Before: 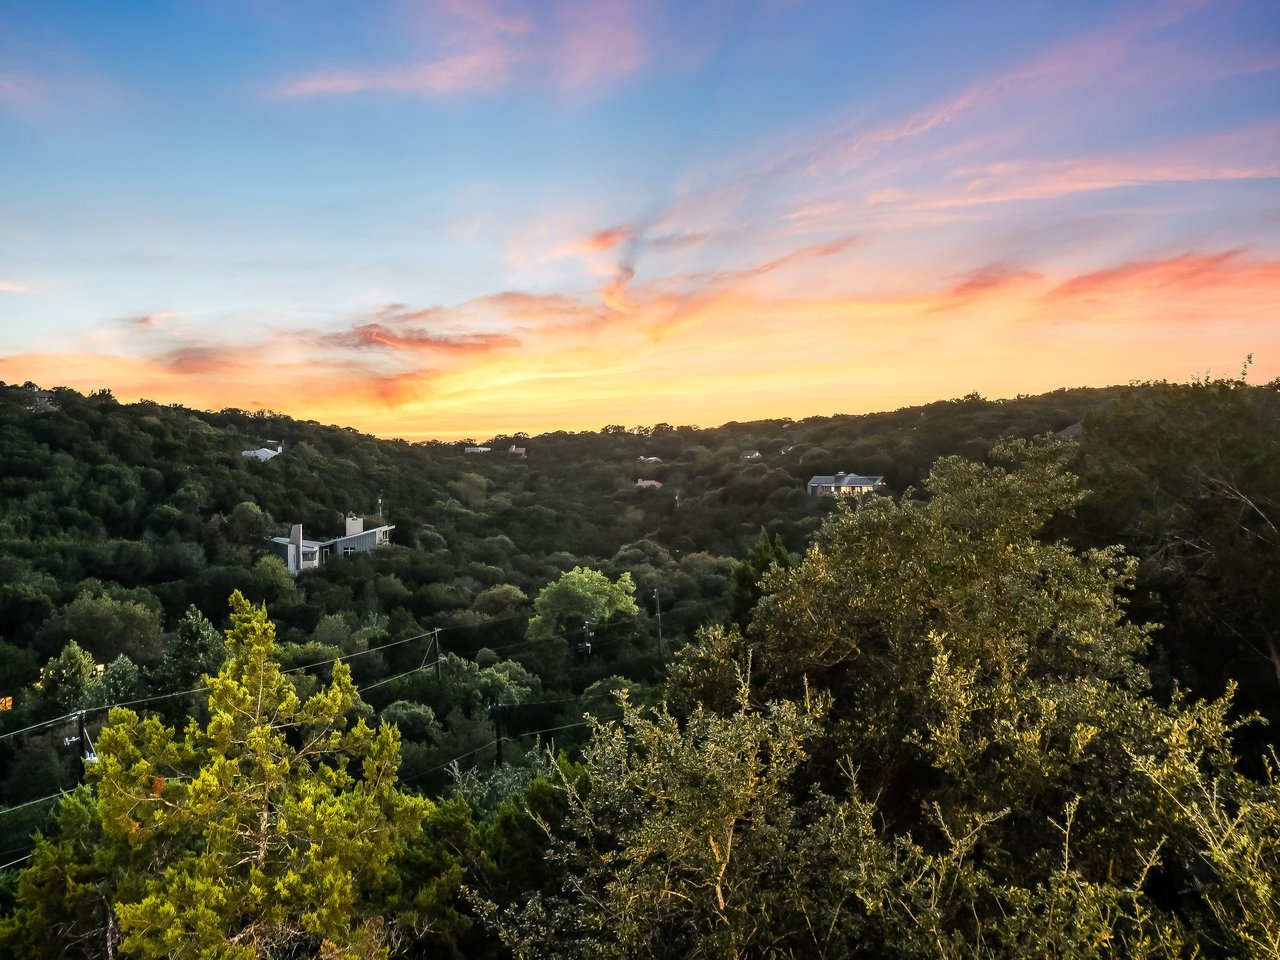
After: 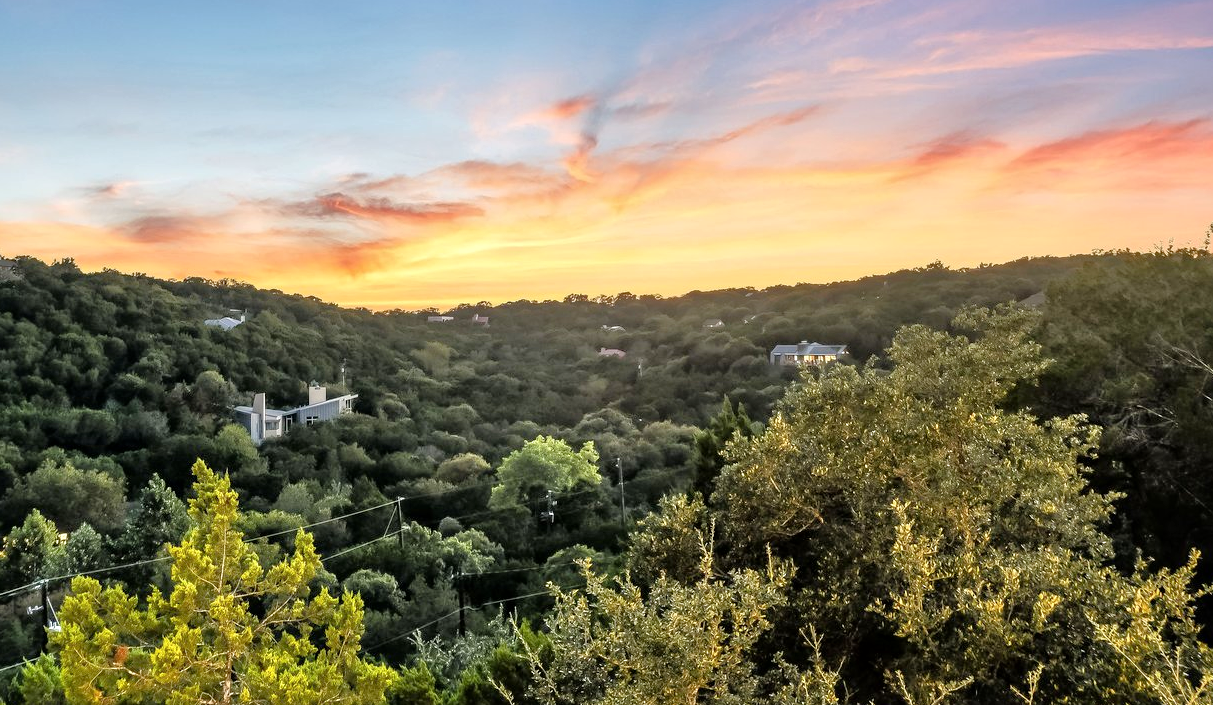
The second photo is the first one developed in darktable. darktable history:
crop and rotate: left 2.893%, top 13.648%, right 2.31%, bottom 12.836%
local contrast: mode bilateral grid, contrast 20, coarseness 51, detail 119%, midtone range 0.2
tone equalizer: -7 EV 0.161 EV, -6 EV 0.592 EV, -5 EV 1.16 EV, -4 EV 1.37 EV, -3 EV 1.12 EV, -2 EV 0.6 EV, -1 EV 0.151 EV
